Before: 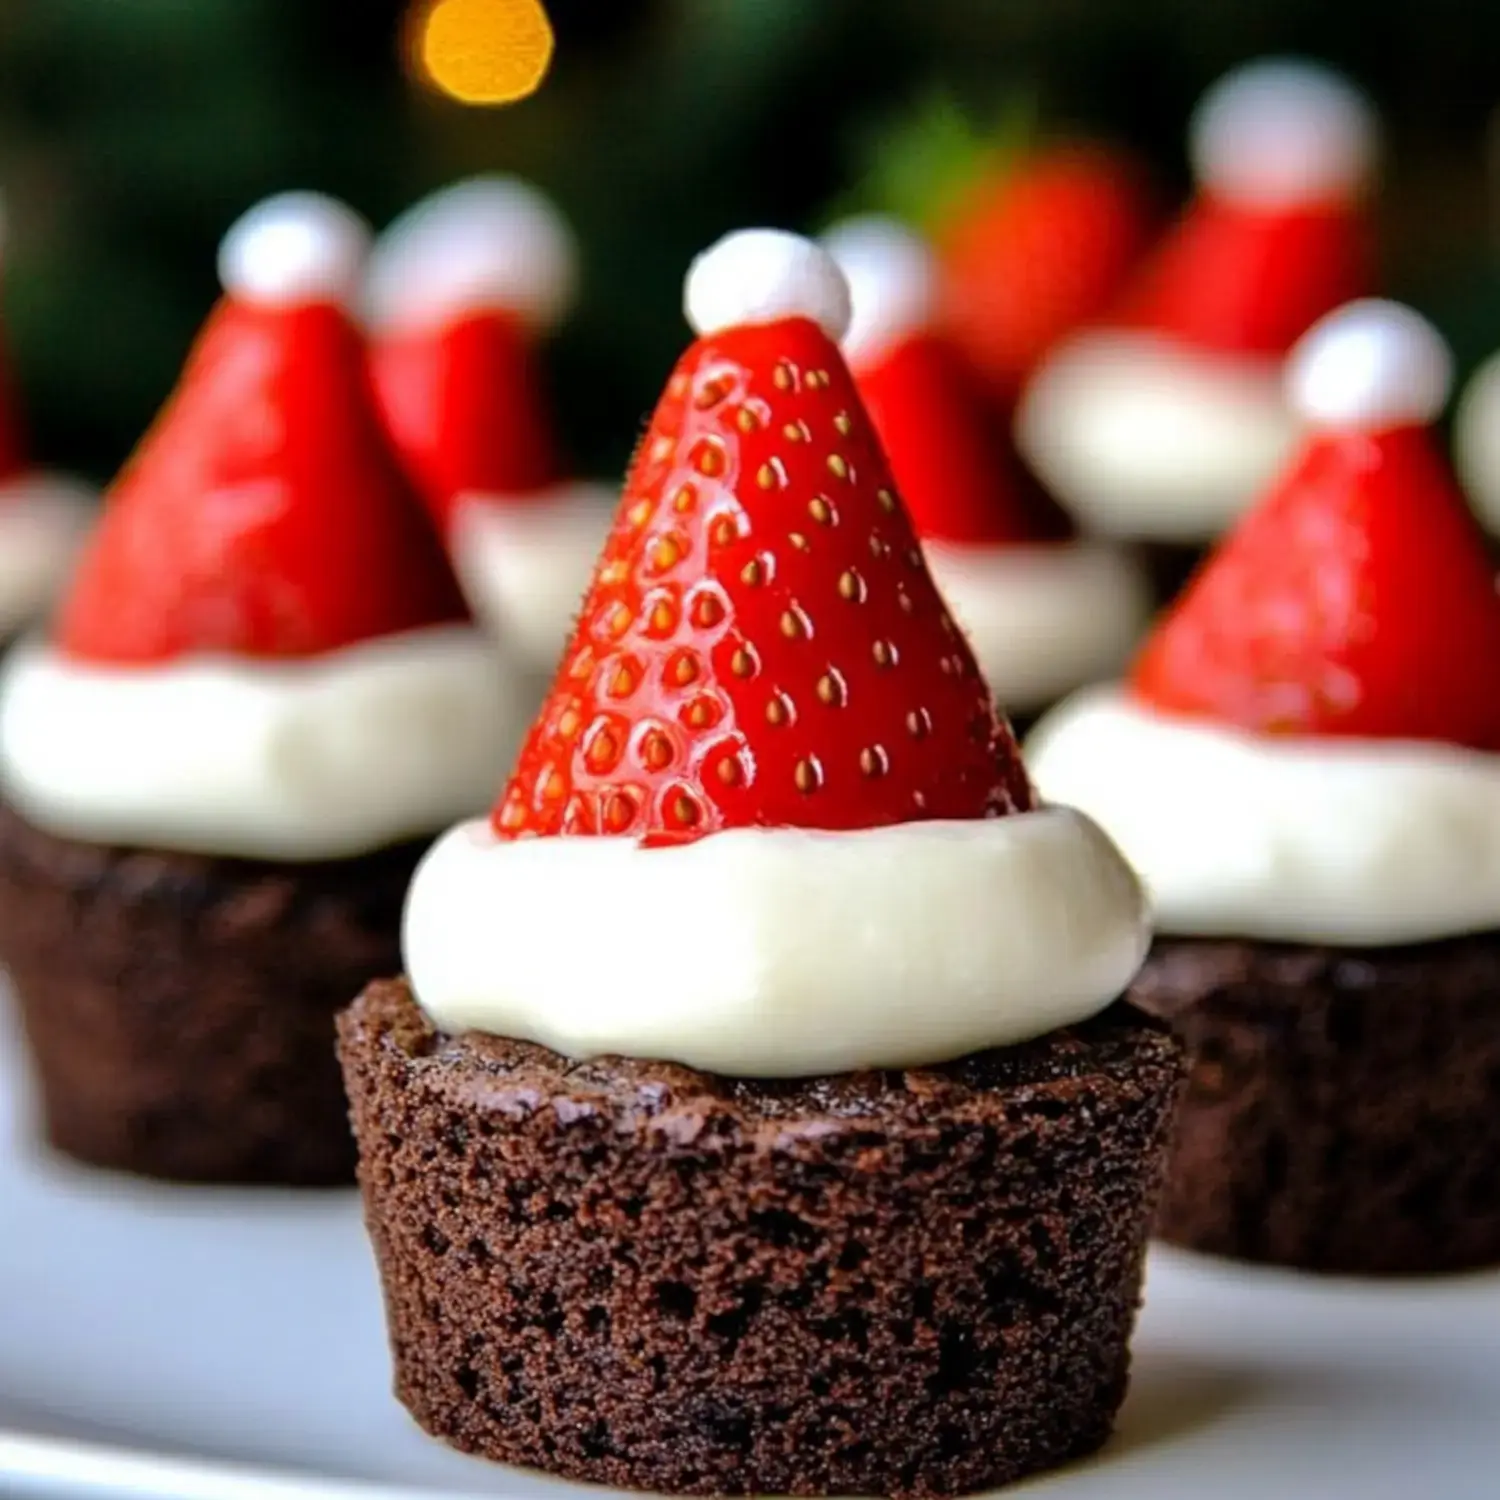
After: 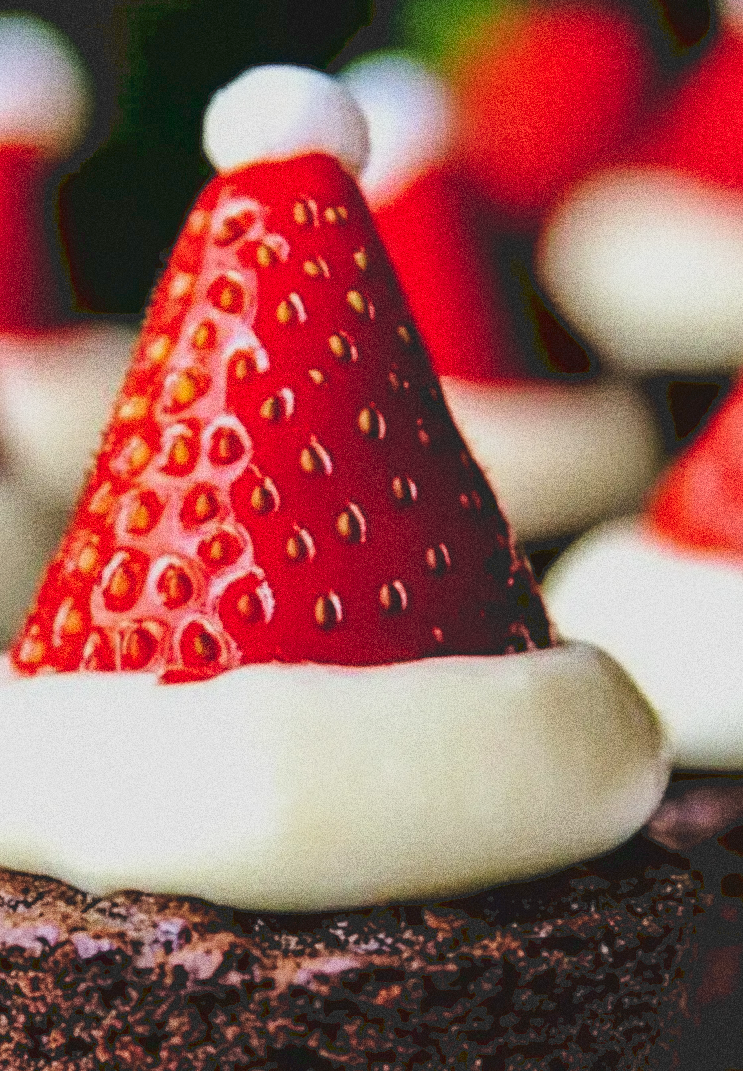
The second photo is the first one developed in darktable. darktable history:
filmic rgb: black relative exposure -5 EV, hardness 2.88, contrast 1.1
velvia: on, module defaults
white balance: emerald 1
grain: coarseness 10.62 ISO, strength 55.56%
local contrast: highlights 100%, shadows 100%, detail 120%, midtone range 0.2
crop: left 32.075%, top 10.976%, right 18.355%, bottom 17.596%
tone curve: curves: ch0 [(0, 0) (0.003, 0.161) (0.011, 0.161) (0.025, 0.161) (0.044, 0.161) (0.069, 0.161) (0.1, 0.161) (0.136, 0.163) (0.177, 0.179) (0.224, 0.207) (0.277, 0.243) (0.335, 0.292) (0.399, 0.361) (0.468, 0.452) (0.543, 0.547) (0.623, 0.638) (0.709, 0.731) (0.801, 0.826) (0.898, 0.911) (1, 1)], preserve colors none
